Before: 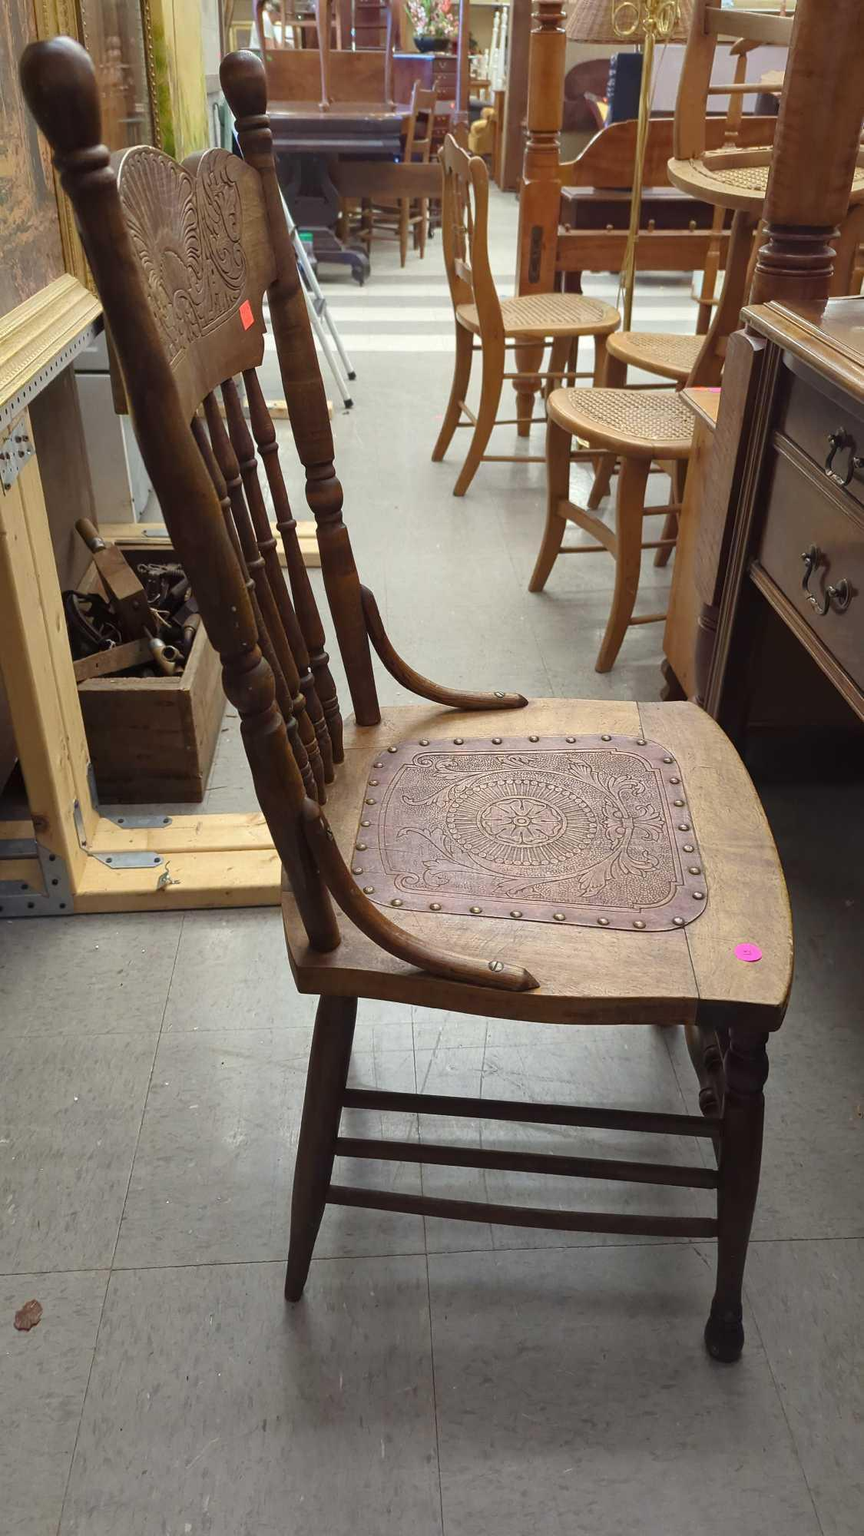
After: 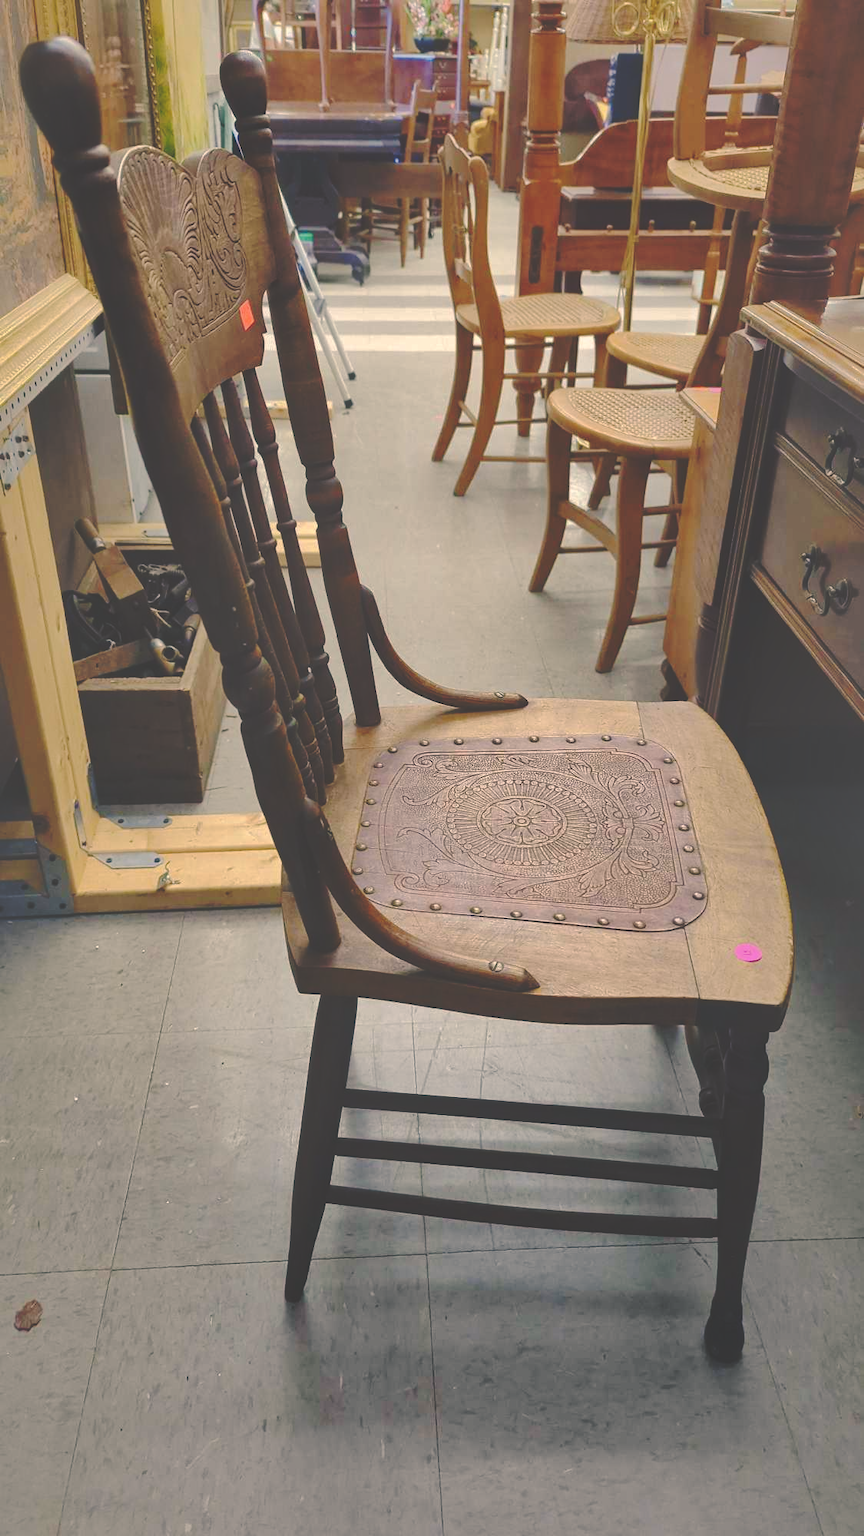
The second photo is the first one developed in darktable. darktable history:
exposure: black level correction 0, compensate exposure bias true, compensate highlight preservation false
base curve: curves: ch0 [(0, 0.024) (0.055, 0.065) (0.121, 0.166) (0.236, 0.319) (0.693, 0.726) (1, 1)], preserve colors none
color balance rgb: shadows lift › chroma 5.41%, shadows lift › hue 240°, highlights gain › chroma 3.74%, highlights gain › hue 60°, saturation formula JzAzBz (2021)
shadows and highlights: shadows 60, highlights -60
